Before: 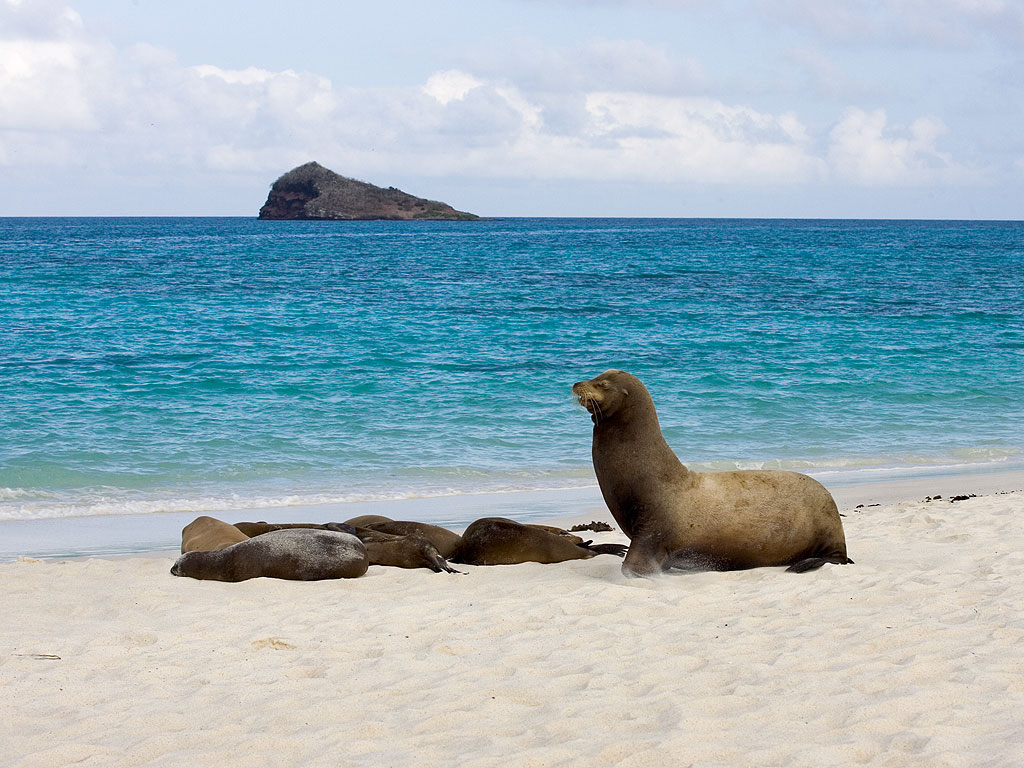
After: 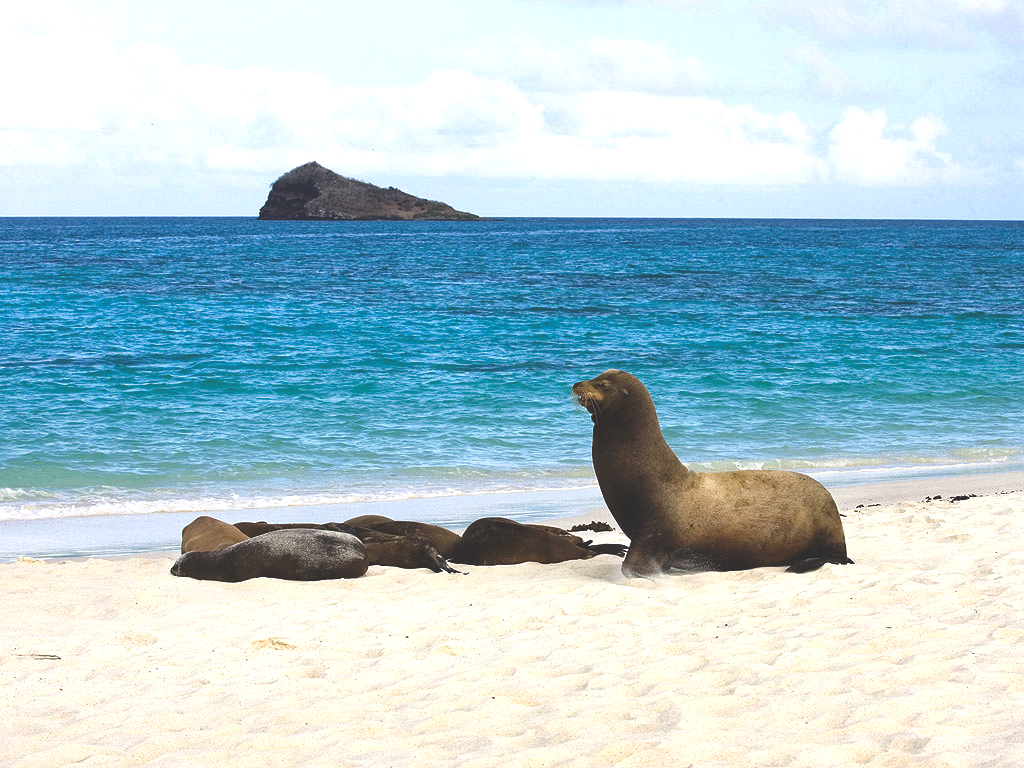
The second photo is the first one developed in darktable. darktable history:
exposure: exposure 0.559 EV, compensate highlight preservation false
rgb curve: curves: ch0 [(0, 0.186) (0.314, 0.284) (0.775, 0.708) (1, 1)], compensate middle gray true, preserve colors none
